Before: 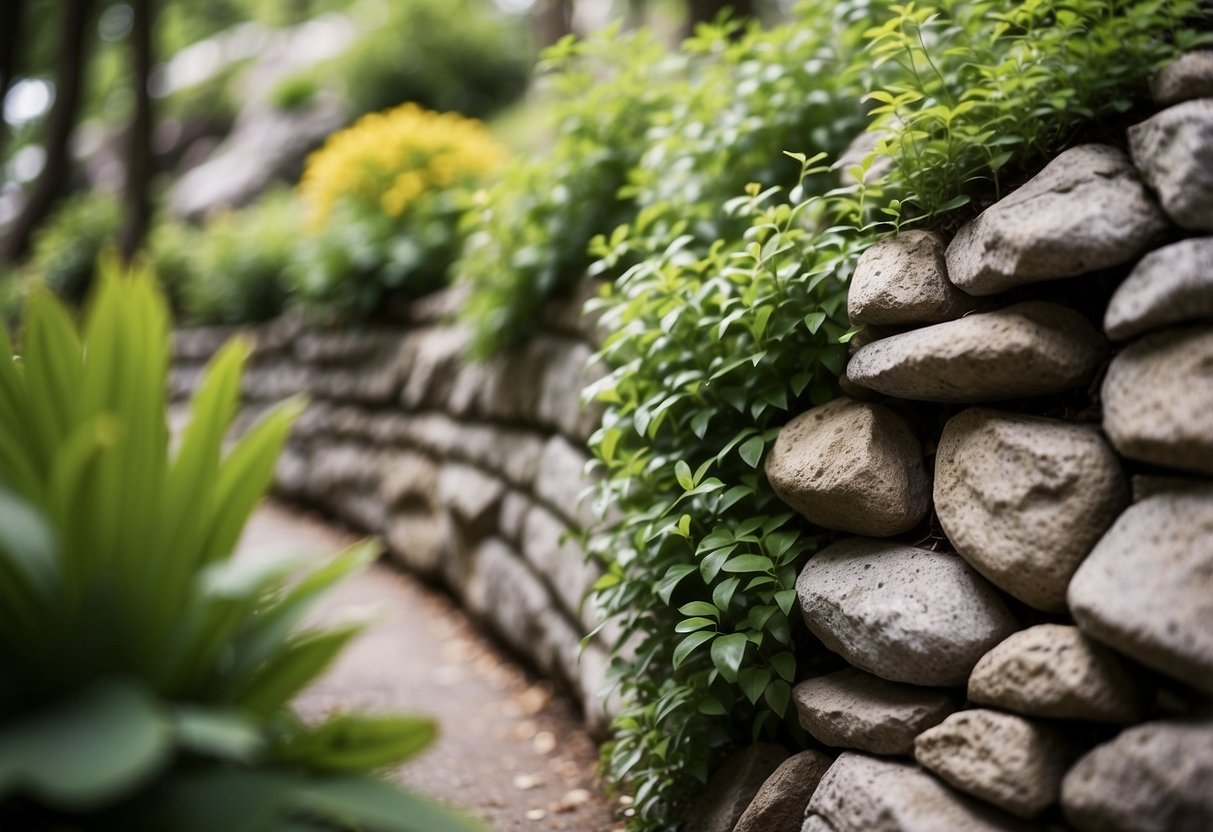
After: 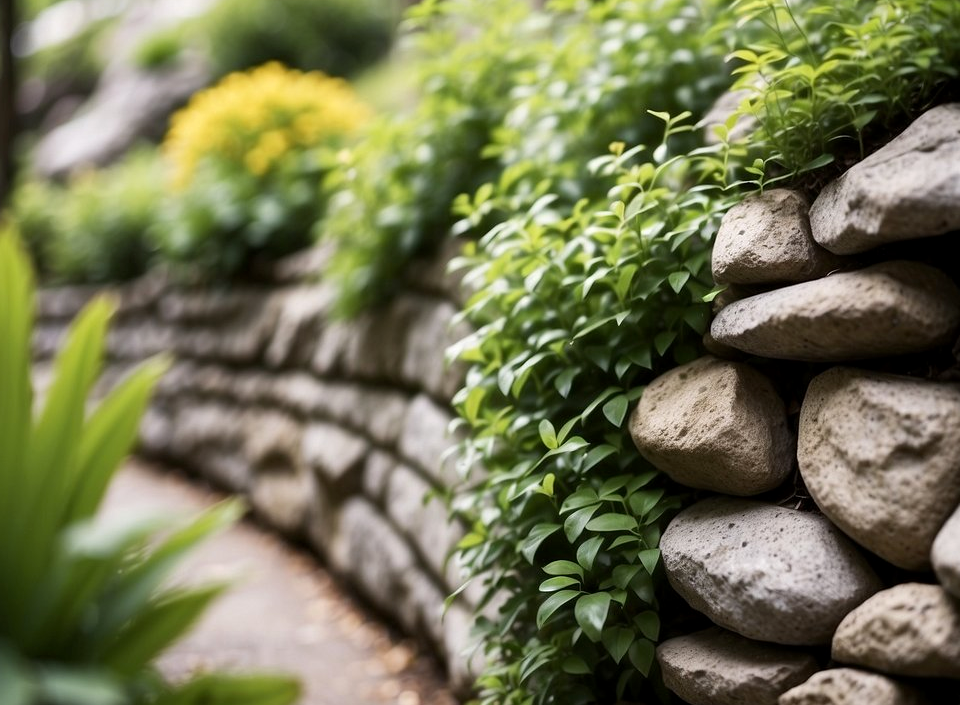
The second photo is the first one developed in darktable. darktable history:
exposure: black level correction 0.001, exposure 0.138 EV, compensate exposure bias true, compensate highlight preservation false
crop: left 11.226%, top 4.99%, right 9.555%, bottom 10.224%
